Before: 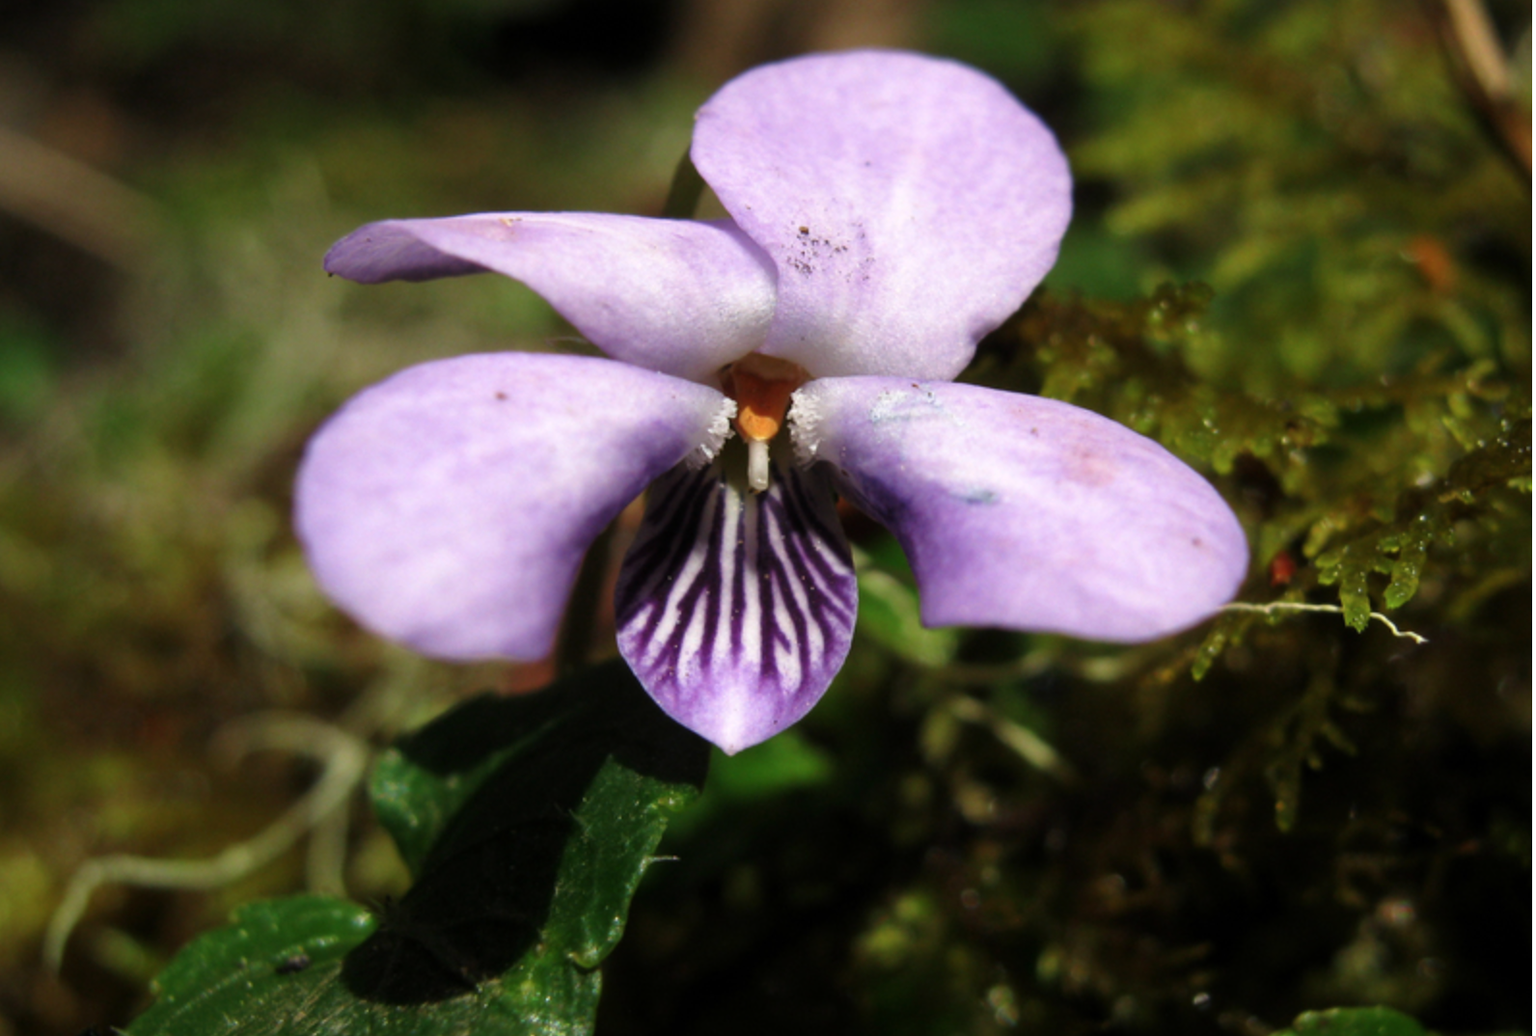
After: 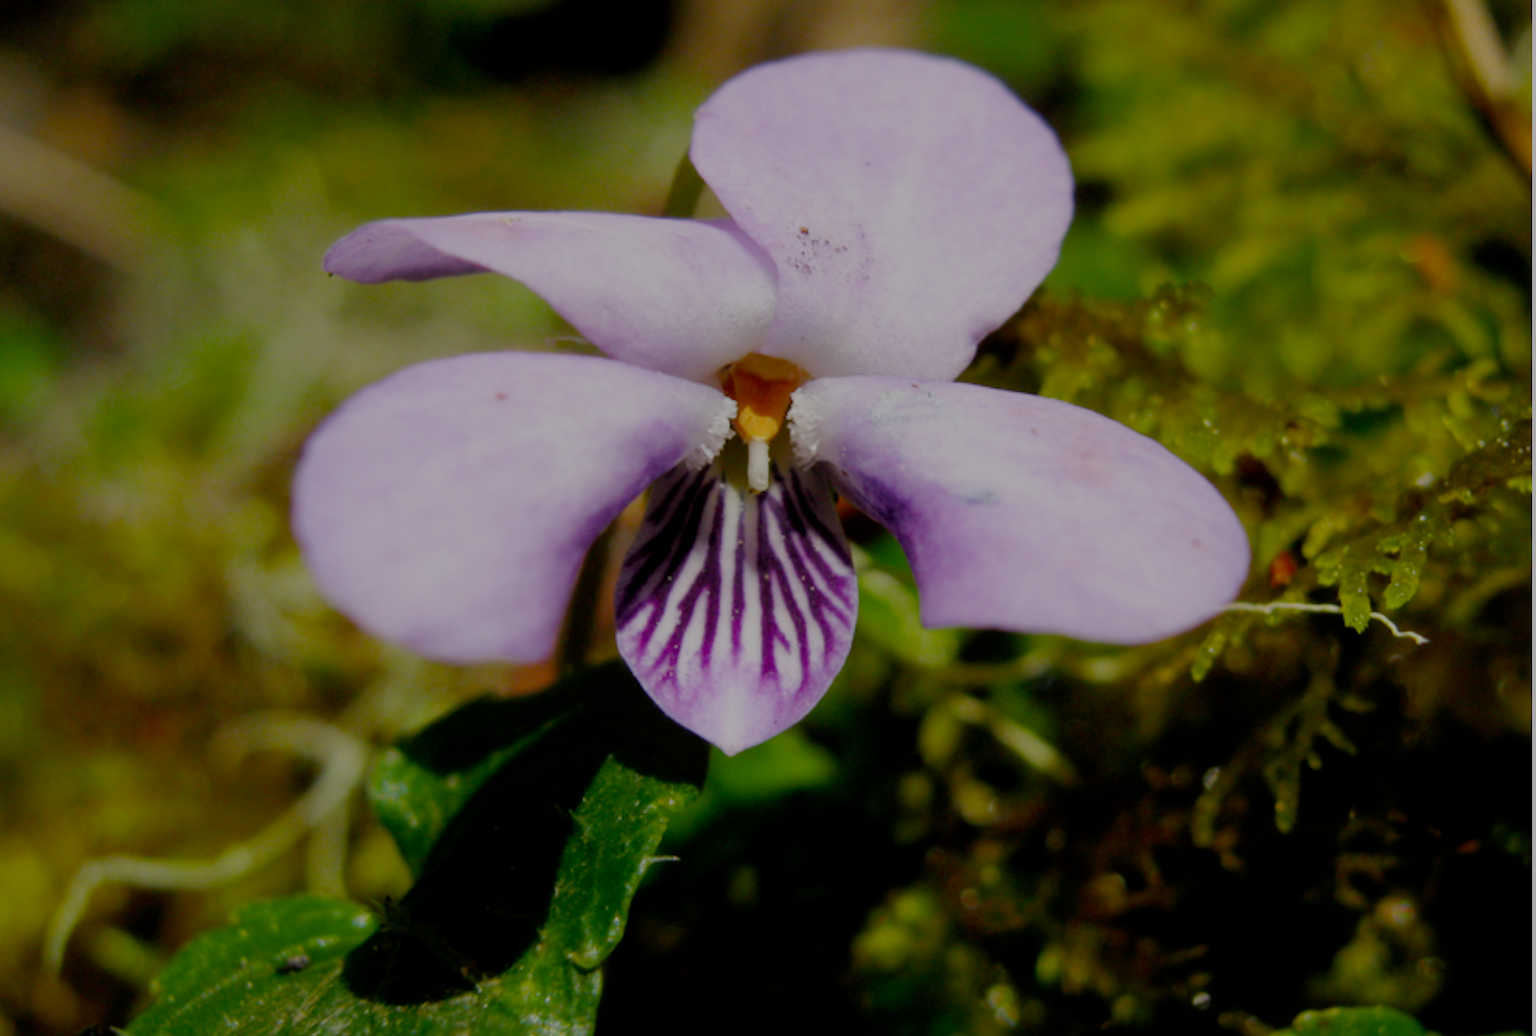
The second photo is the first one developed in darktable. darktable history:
filmic rgb: white relative exposure 8 EV, threshold 3 EV, structure ↔ texture 100%, target black luminance 0%, hardness 2.44, latitude 76.53%, contrast 0.562, shadows ↔ highlights balance 0%, preserve chrominance no, color science v4 (2020), iterations of high-quality reconstruction 10, type of noise poissonian, enable highlight reconstruction true
color balance rgb: perceptual saturation grading › global saturation 25%, global vibrance 10%
